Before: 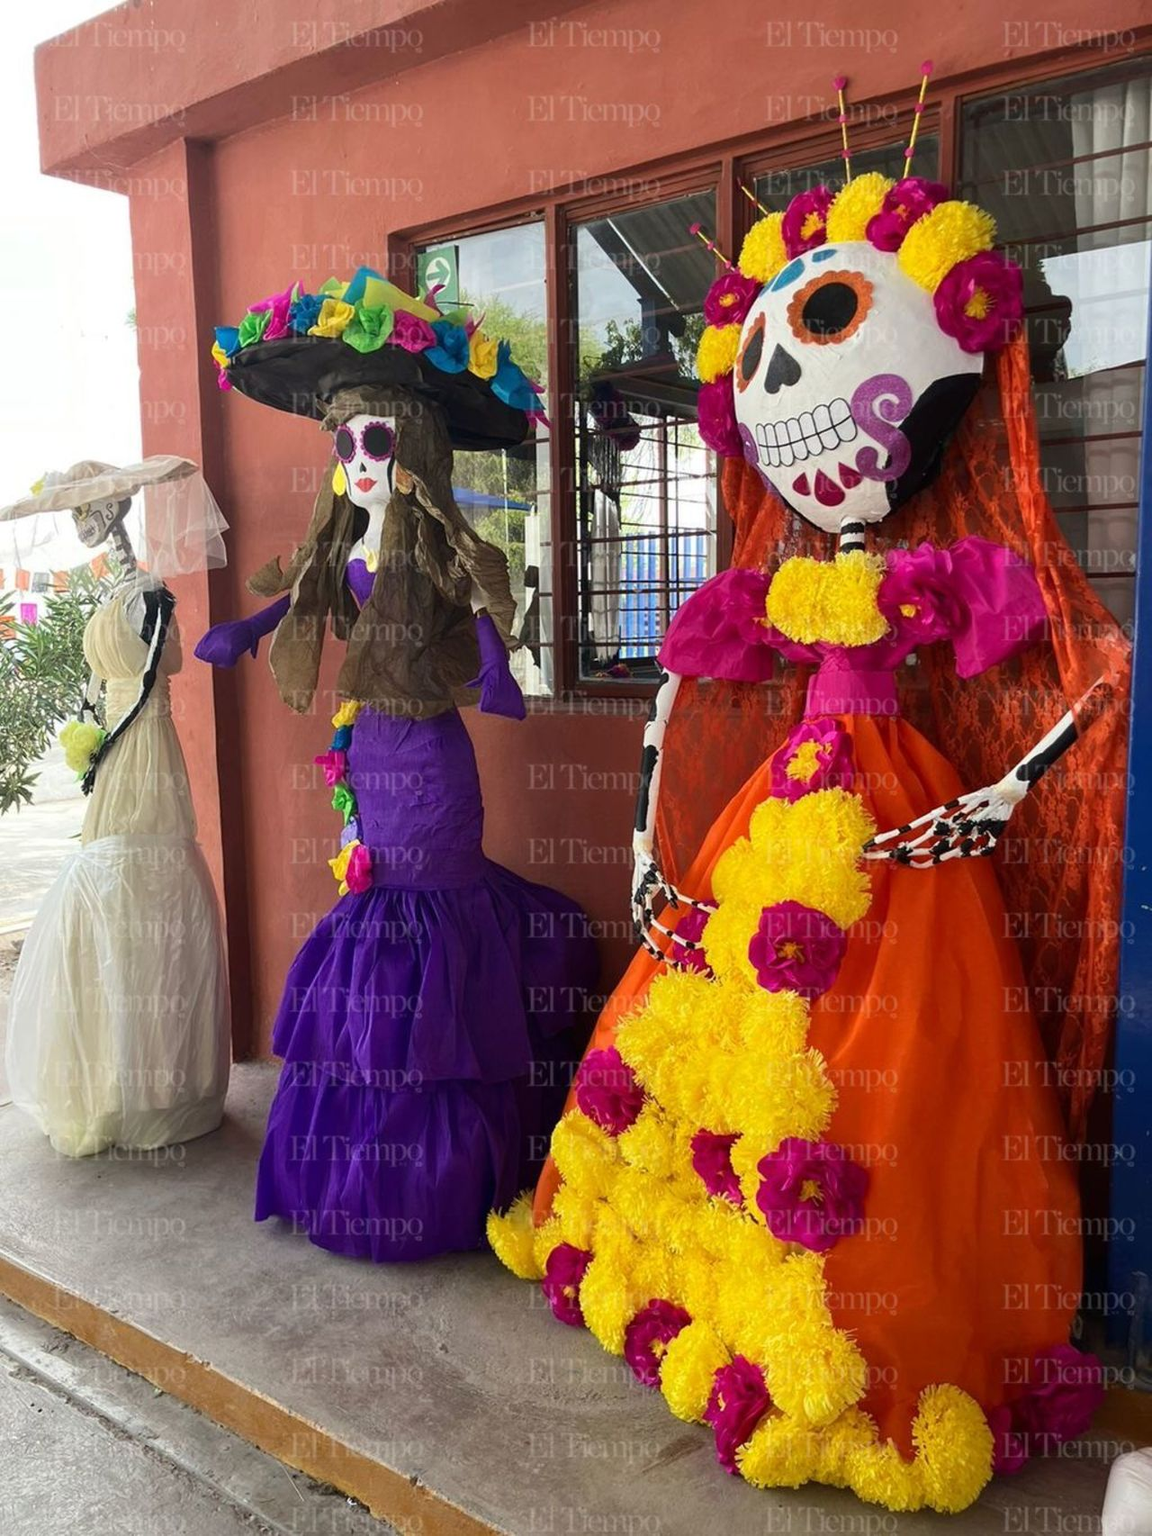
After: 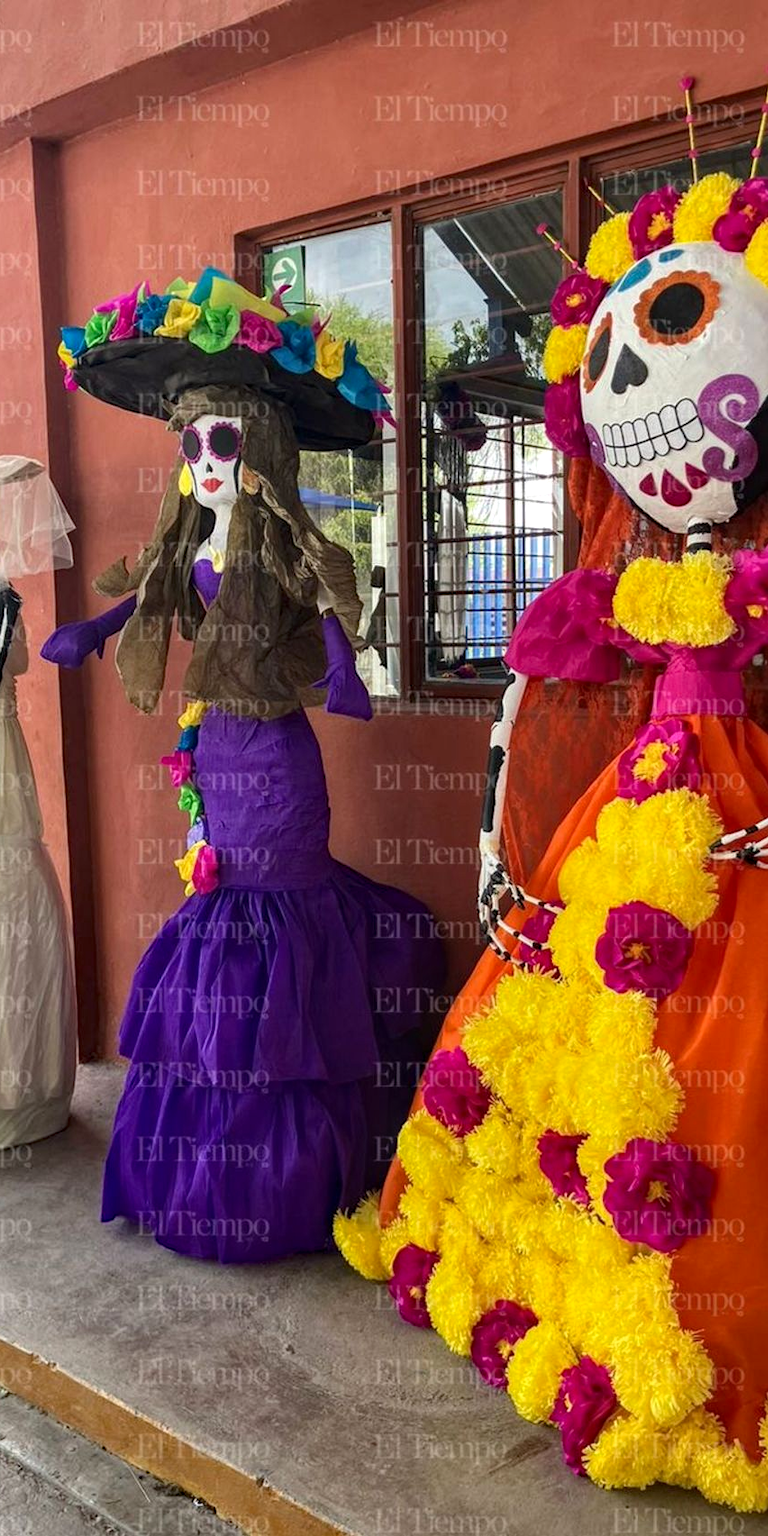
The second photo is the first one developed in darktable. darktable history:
crop and rotate: left 13.409%, right 19.924%
haze removal: compatibility mode true, adaptive false
local contrast: on, module defaults
